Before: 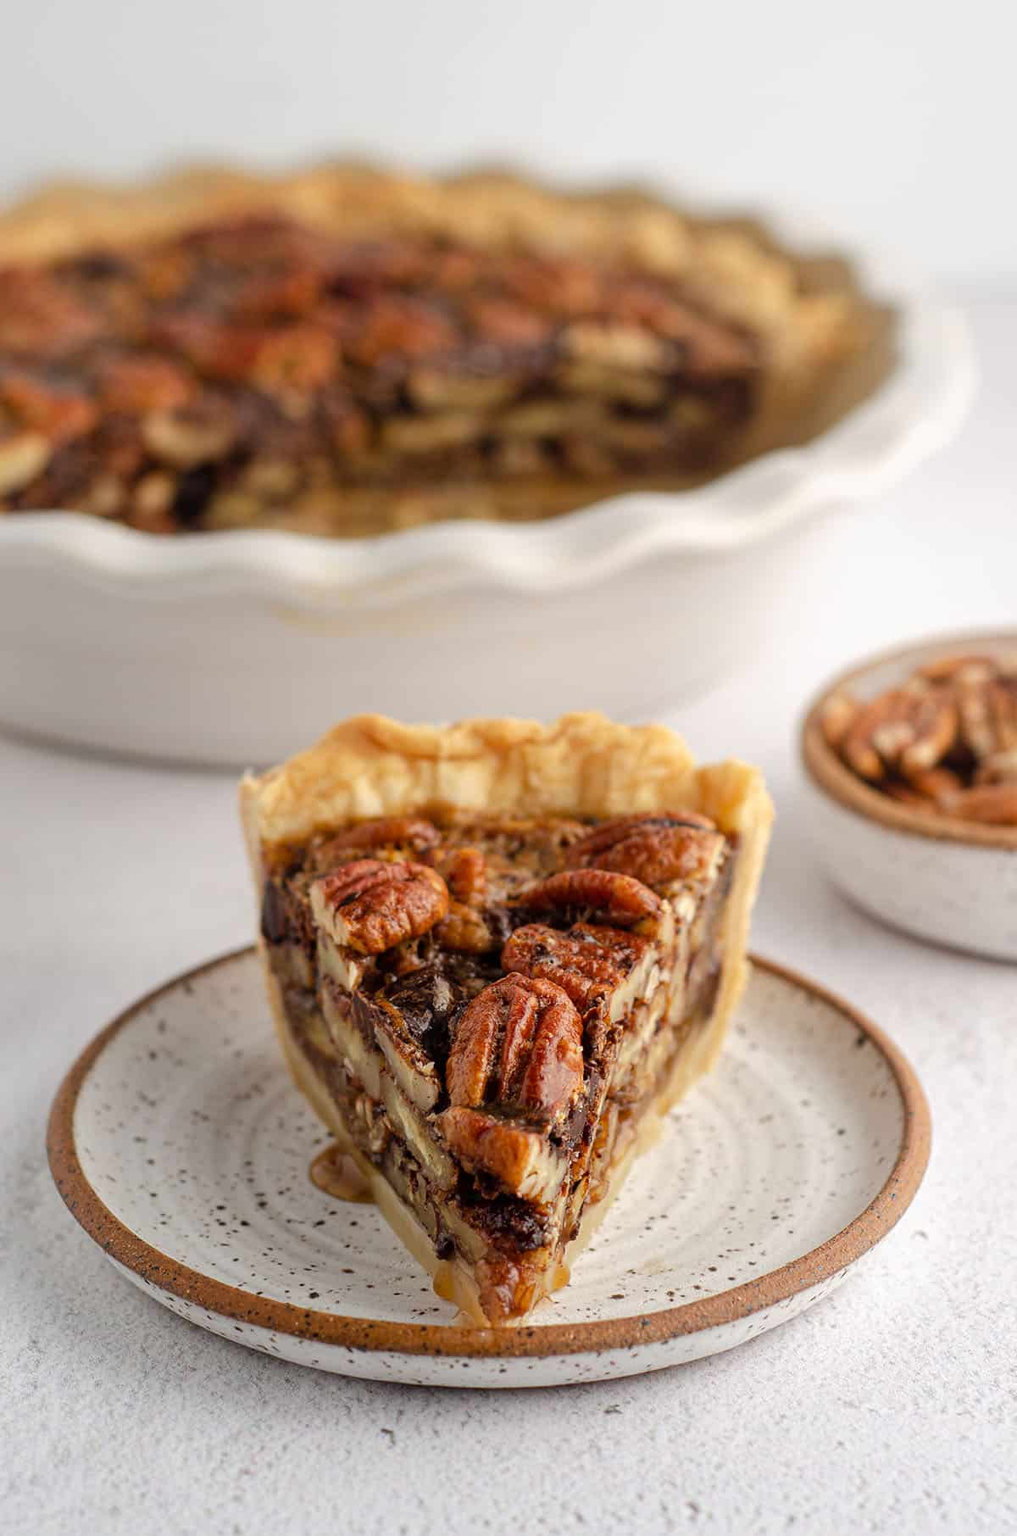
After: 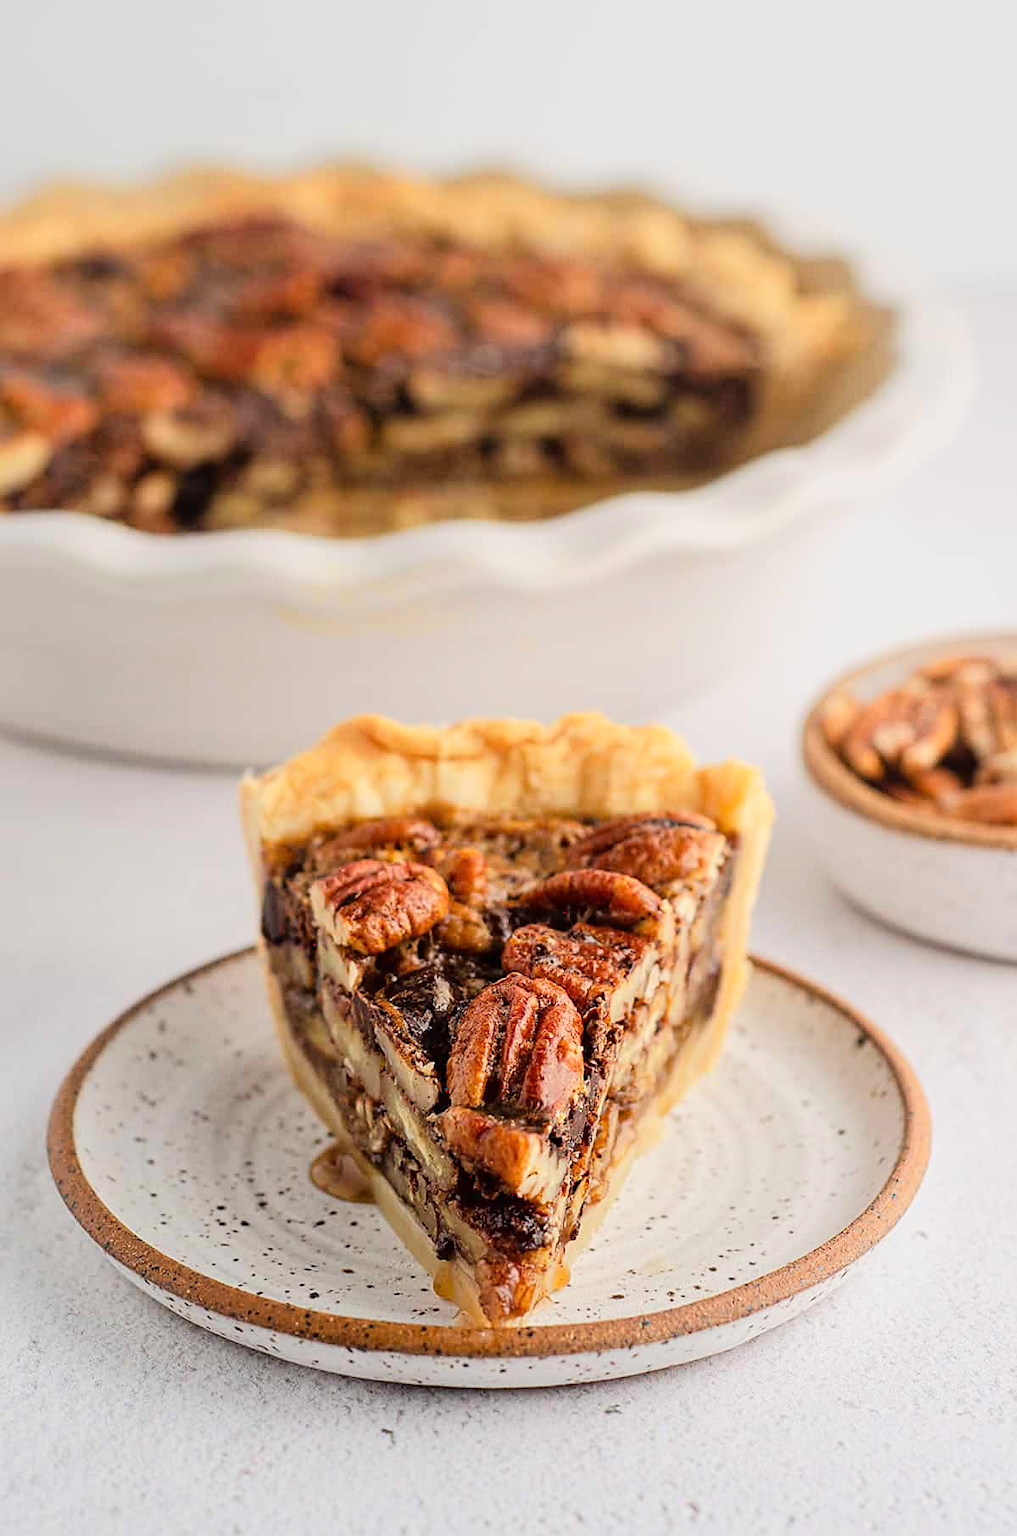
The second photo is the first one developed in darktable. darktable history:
tone curve: curves: ch0 [(0, 0.005) (0.103, 0.097) (0.18, 0.207) (0.384, 0.465) (0.491, 0.585) (0.629, 0.726) (0.84, 0.866) (1, 0.947)]; ch1 [(0, 0) (0.172, 0.123) (0.324, 0.253) (0.396, 0.388) (0.478, 0.461) (0.499, 0.497) (0.532, 0.515) (0.57, 0.584) (0.635, 0.675) (0.805, 0.892) (1, 1)]; ch2 [(0, 0) (0.411, 0.424) (0.496, 0.501) (0.515, 0.507) (0.553, 0.562) (0.604, 0.642) (0.708, 0.768) (0.839, 0.916) (1, 1)]
sharpen: radius 1.922
